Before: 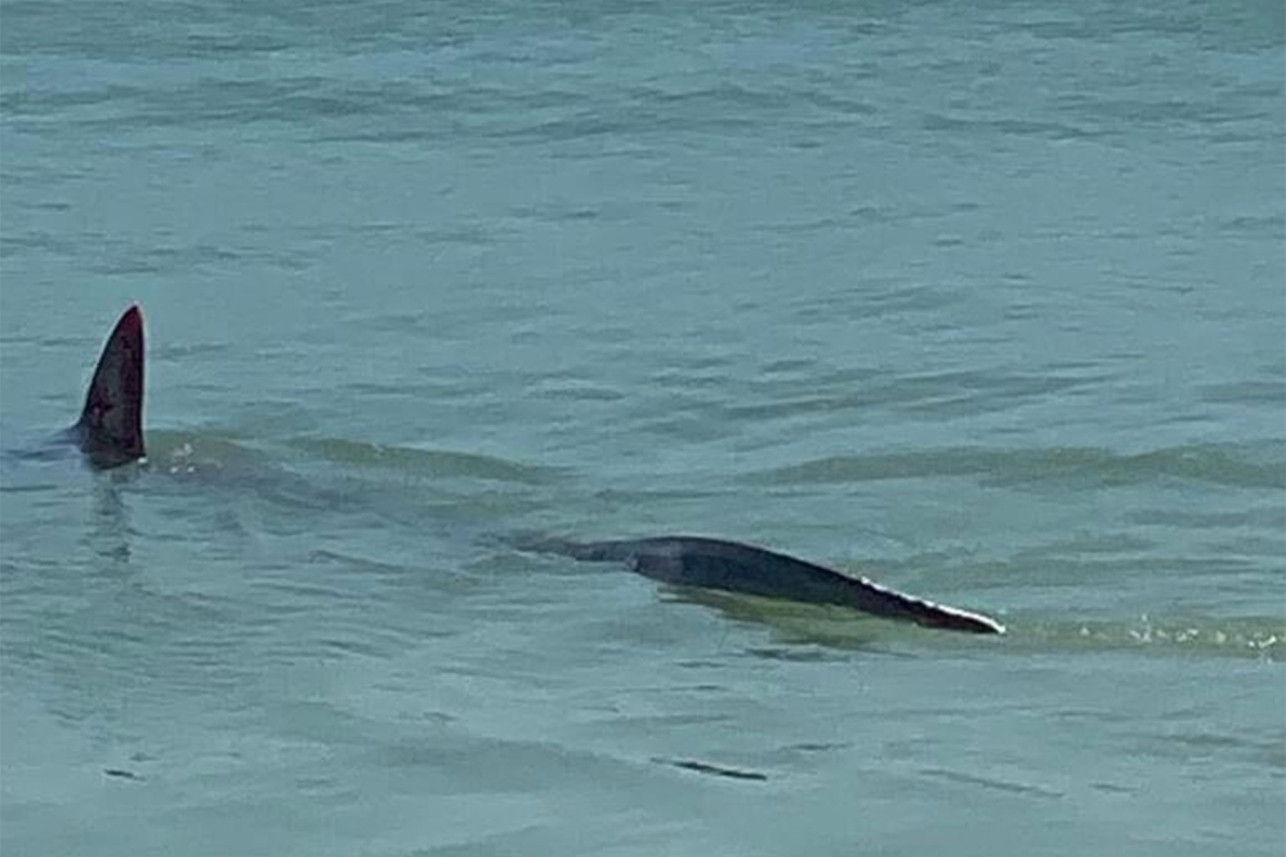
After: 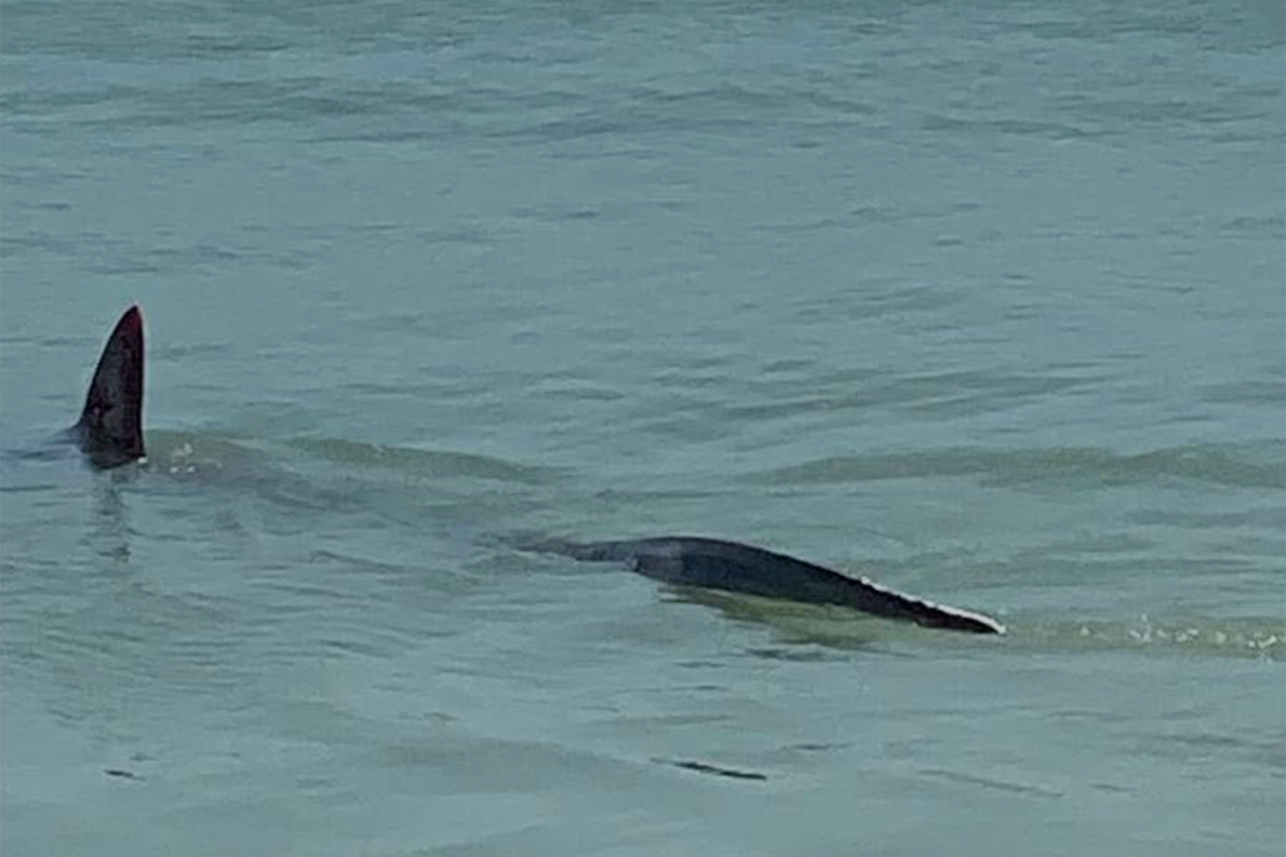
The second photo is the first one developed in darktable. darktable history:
color zones: curves: ch1 [(0.239, 0.552) (0.75, 0.5)]; ch2 [(0.25, 0.462) (0.749, 0.457)]
filmic rgb: black relative exposure -7.65 EV, white relative exposure 4.56 EV, hardness 3.61, preserve chrominance max RGB, color science v6 (2022), contrast in shadows safe, contrast in highlights safe
contrast brightness saturation: saturation -0.155
